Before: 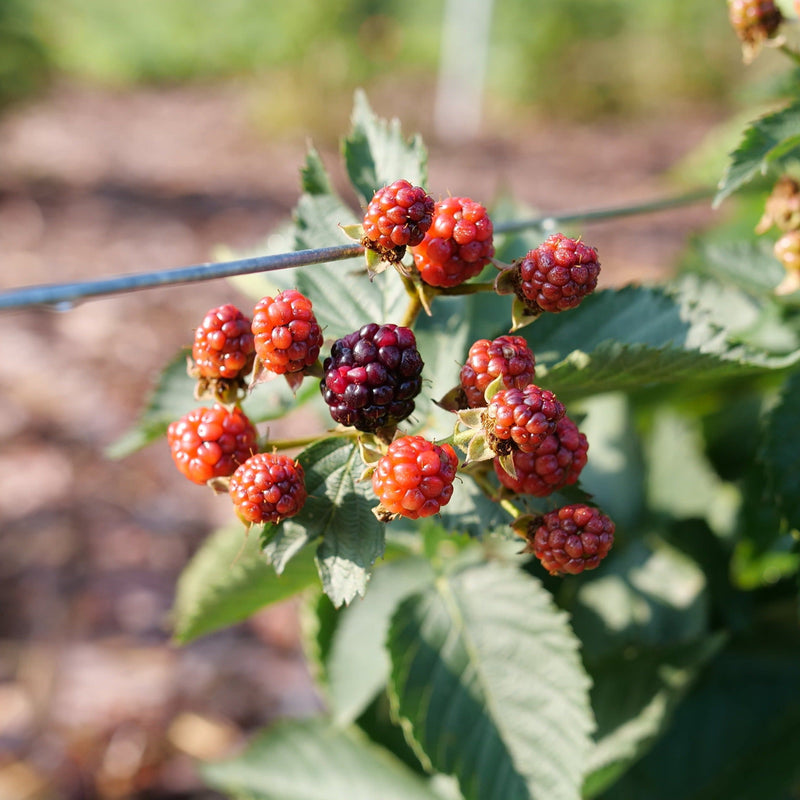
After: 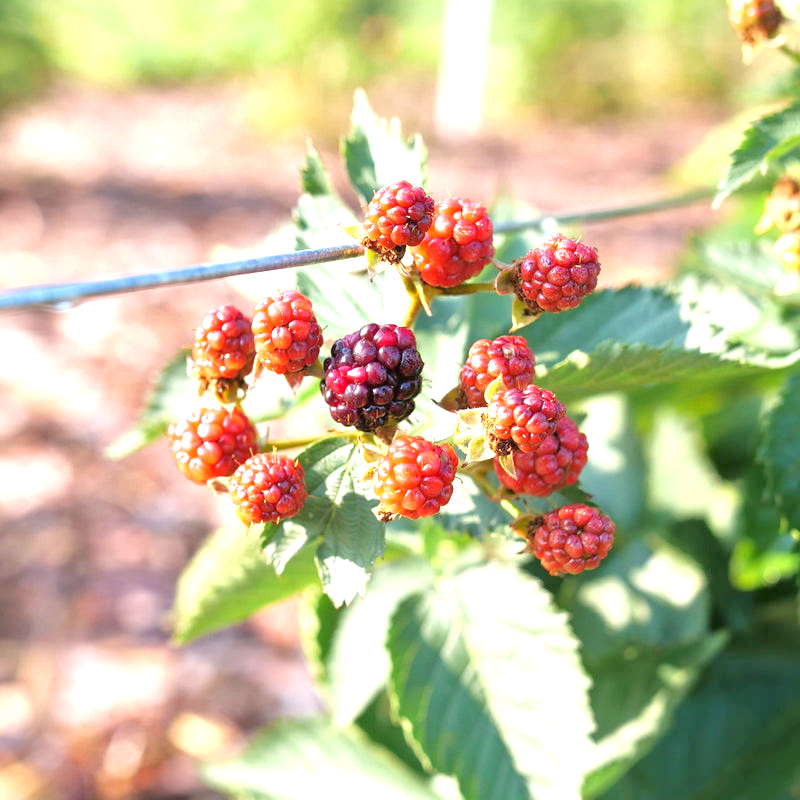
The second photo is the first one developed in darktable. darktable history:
tone equalizer: -7 EV 0.15 EV, -6 EV 0.6 EV, -5 EV 1.15 EV, -4 EV 1.33 EV, -3 EV 1.15 EV, -2 EV 0.6 EV, -1 EV 0.15 EV, mask exposure compensation -0.5 EV
exposure: black level correction 0, exposure 1.173 EV, compensate exposure bias true, compensate highlight preservation false
